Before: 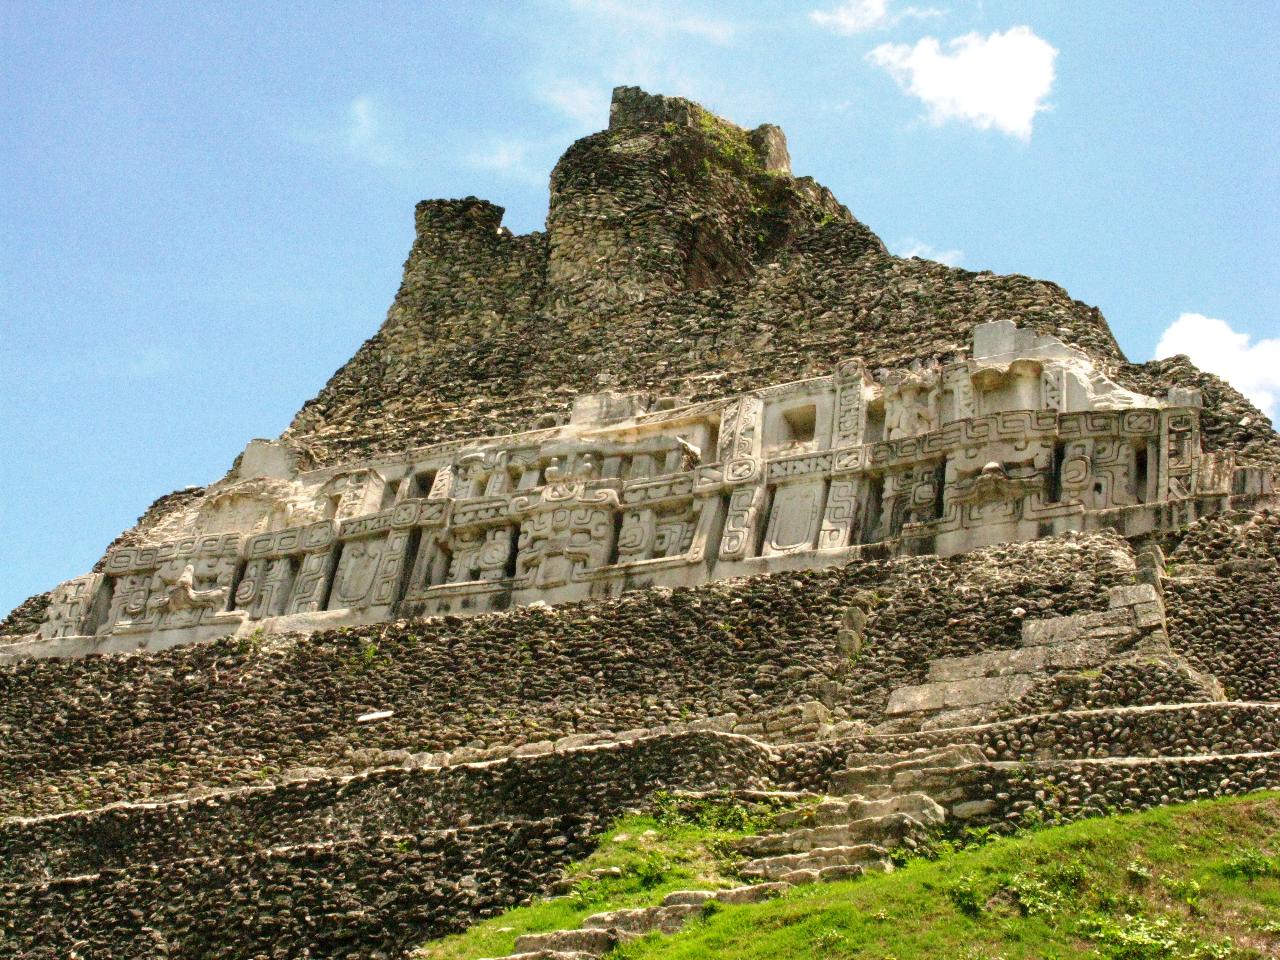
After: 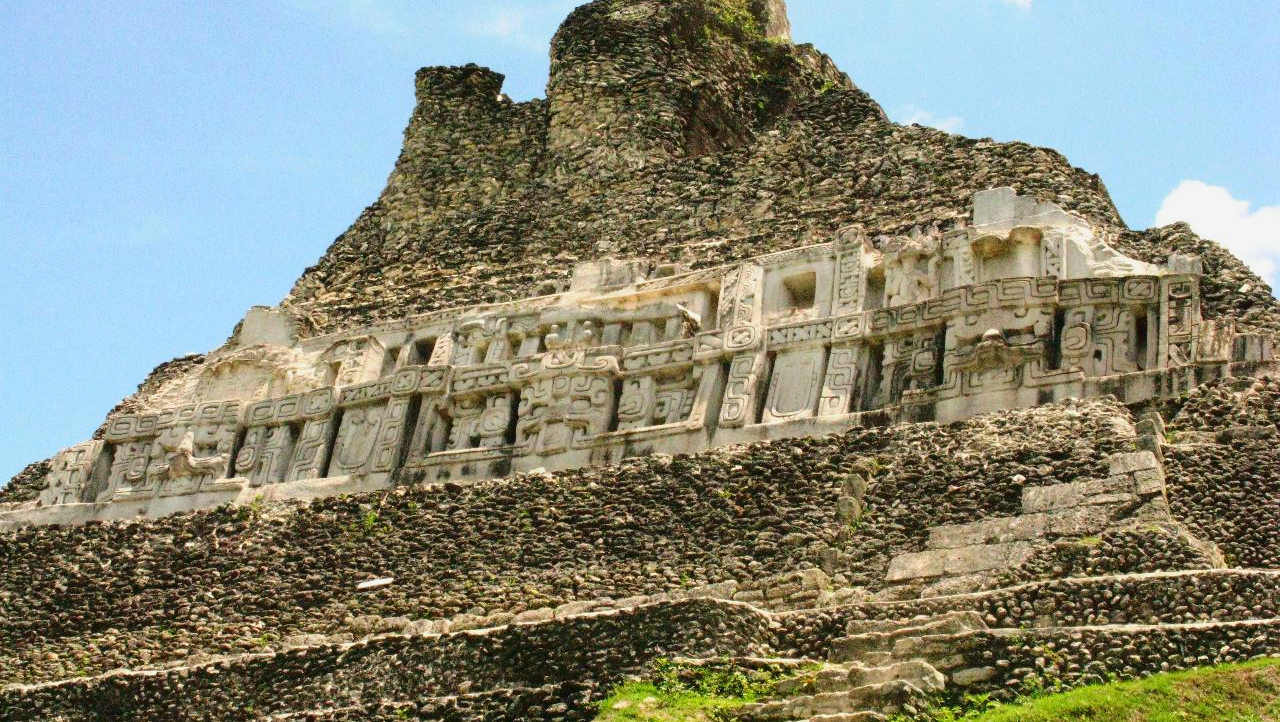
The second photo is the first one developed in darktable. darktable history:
crop: top 13.867%, bottom 10.872%
color calibration: illuminant same as pipeline (D50), adaptation none (bypass), x 0.333, y 0.333, temperature 5005.41 K
tone curve: curves: ch0 [(0, 0.025) (0.15, 0.143) (0.452, 0.486) (0.751, 0.788) (1, 0.961)]; ch1 [(0, 0) (0.416, 0.4) (0.476, 0.469) (0.497, 0.494) (0.546, 0.571) (0.566, 0.607) (0.62, 0.657) (1, 1)]; ch2 [(0, 0) (0.386, 0.397) (0.505, 0.498) (0.547, 0.546) (0.579, 0.58) (1, 1)], color space Lab, linked channels, preserve colors none
